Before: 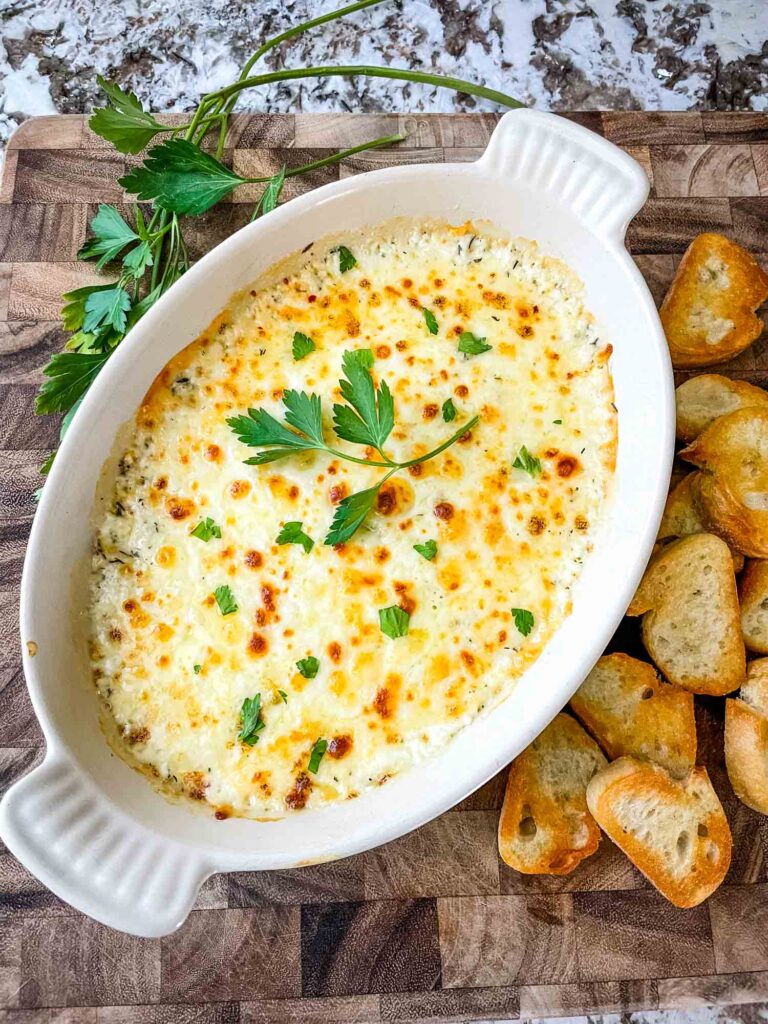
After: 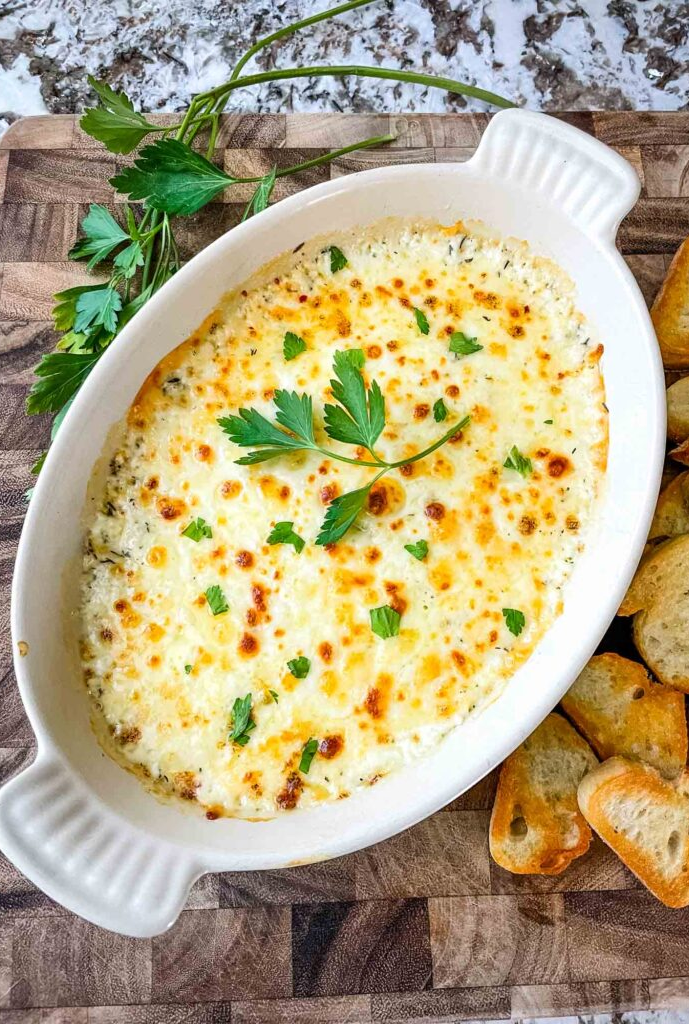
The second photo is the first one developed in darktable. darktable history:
crop and rotate: left 1.262%, right 8.987%
color calibration: gray › normalize channels true, illuminant same as pipeline (D50), adaptation none (bypass), x 0.333, y 0.334, temperature 5023.14 K, gamut compression 0.016
